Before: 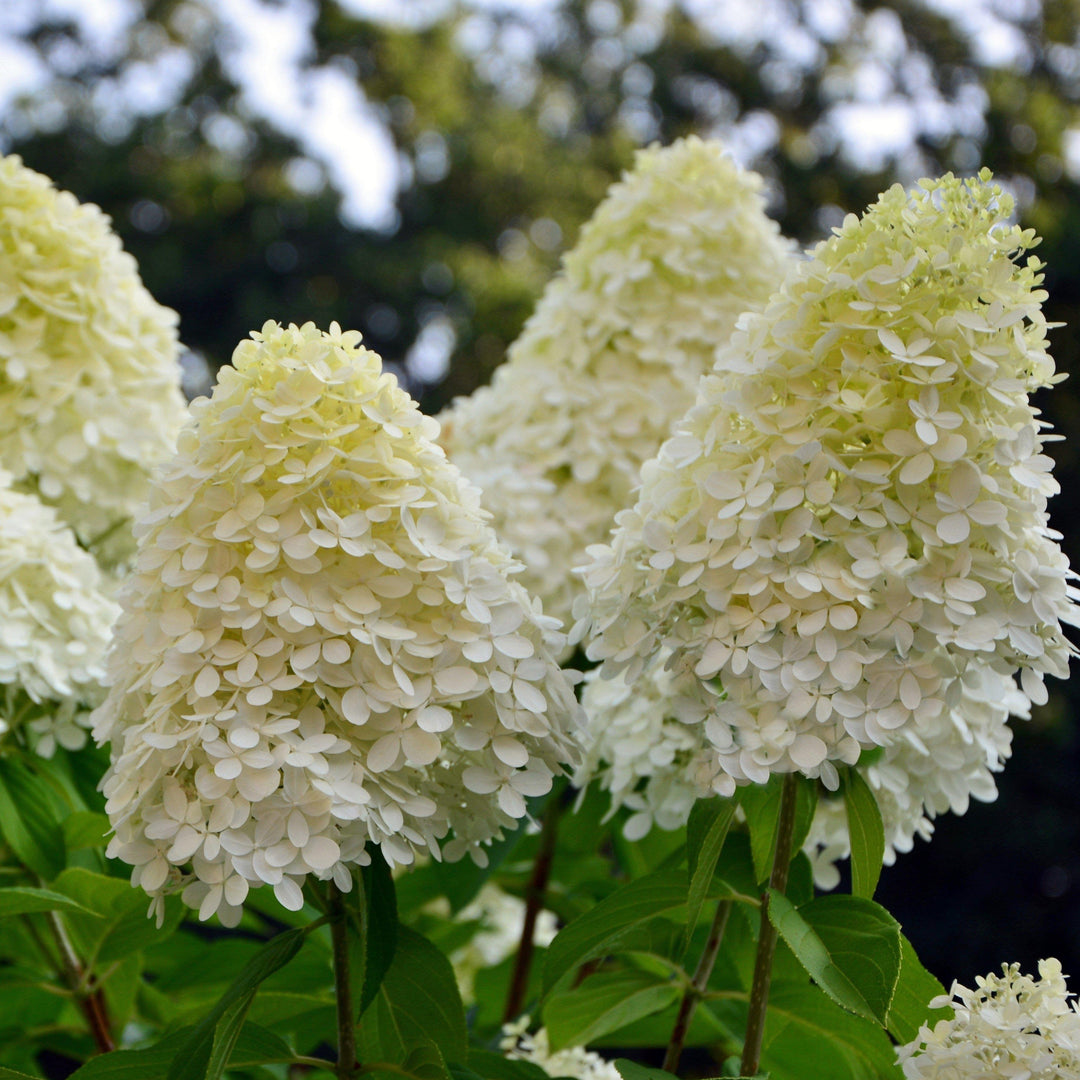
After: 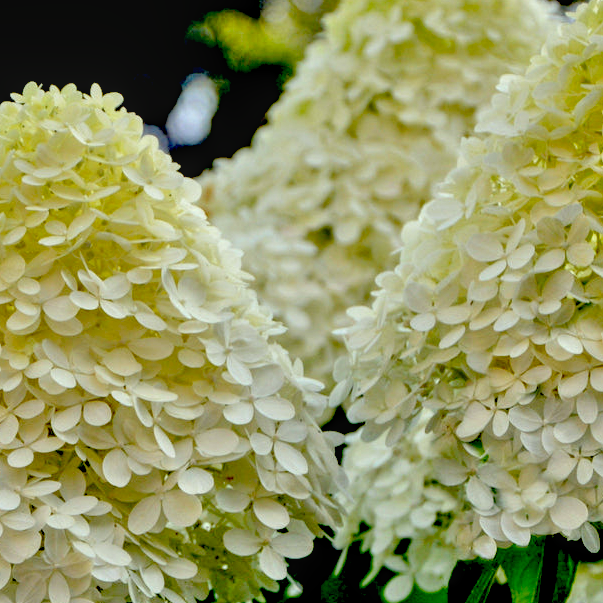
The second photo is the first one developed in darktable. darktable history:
crop and rotate: left 22.13%, top 22.054%, right 22.026%, bottom 22.102%
contrast brightness saturation: saturation -0.05
exposure: black level correction 0.056, exposure -0.039 EV, compensate highlight preservation false
rgb curve: mode RGB, independent channels
color correction: highlights a* -4.73, highlights b* 5.06, saturation 0.97
local contrast: on, module defaults
tone equalizer: -7 EV 0.15 EV, -6 EV 0.6 EV, -5 EV 1.15 EV, -4 EV 1.33 EV, -3 EV 1.15 EV, -2 EV 0.6 EV, -1 EV 0.15 EV, mask exposure compensation -0.5 EV
